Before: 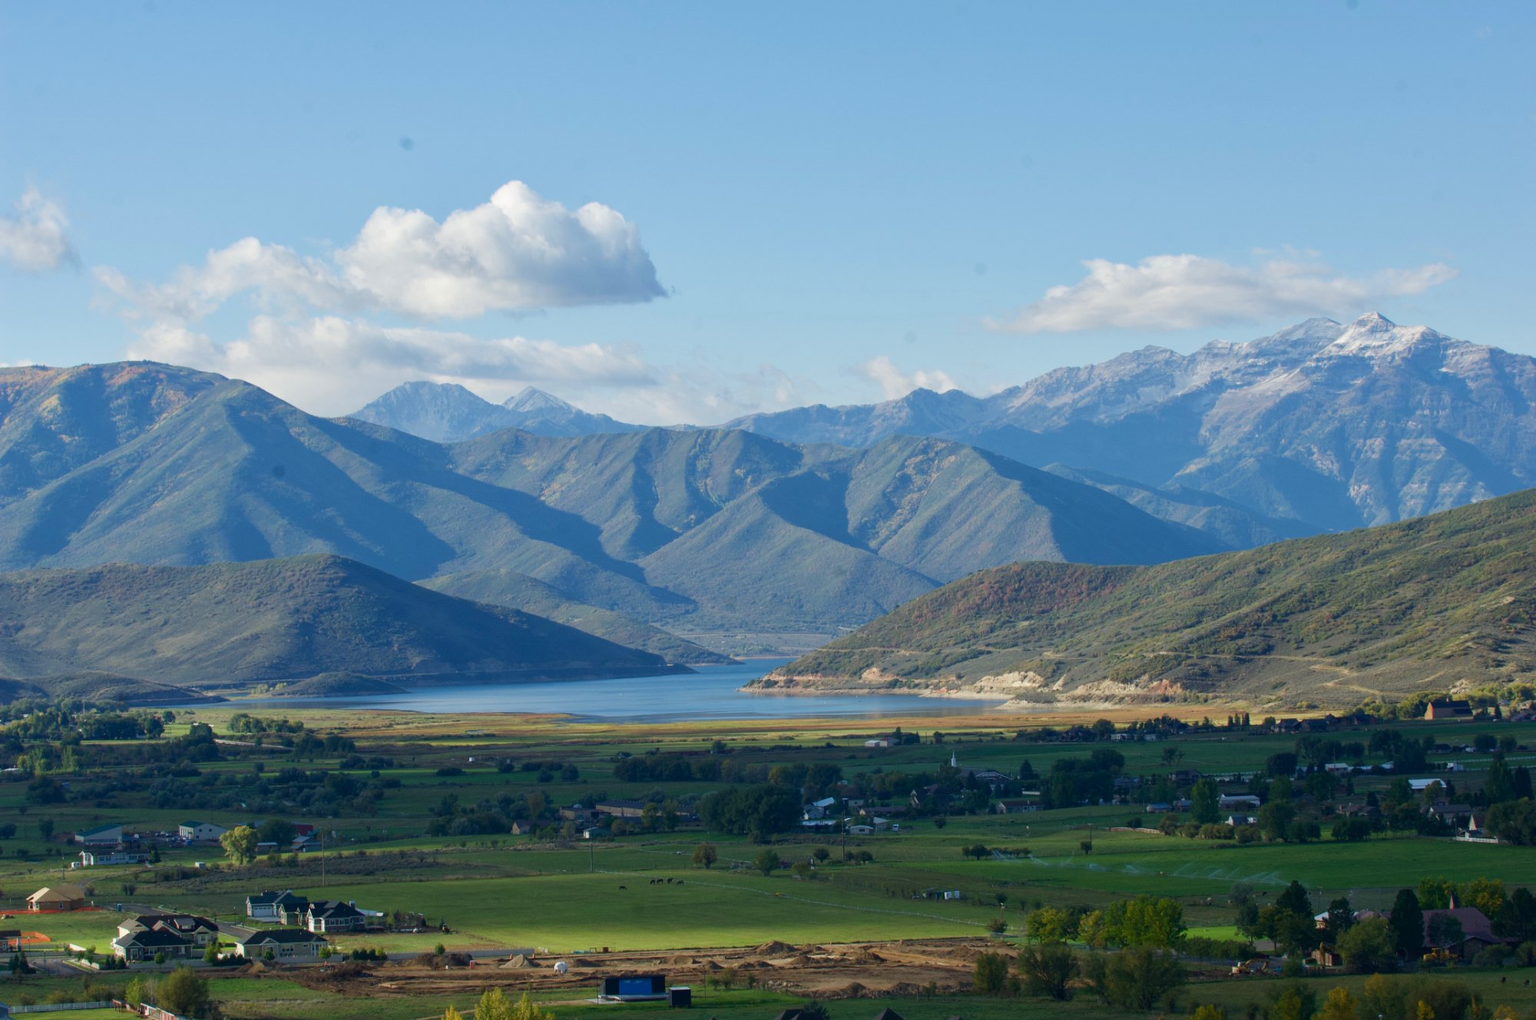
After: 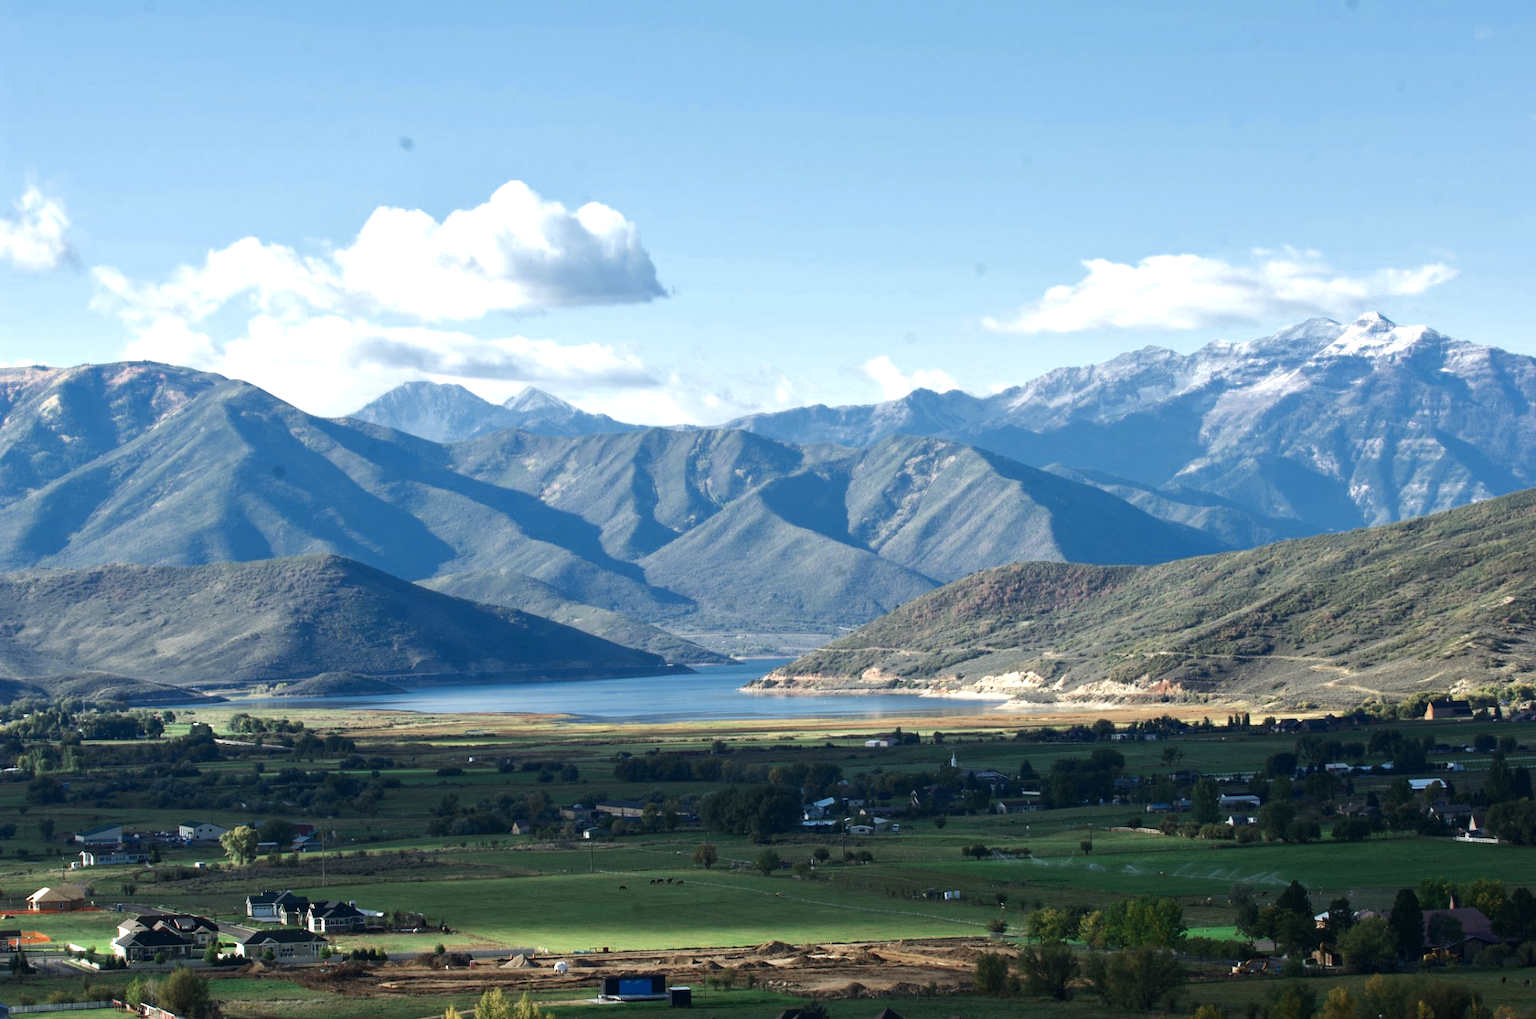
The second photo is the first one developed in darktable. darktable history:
color zones: curves: ch0 [(0, 0.5) (0.125, 0.4) (0.25, 0.5) (0.375, 0.4) (0.5, 0.4) (0.625, 0.35) (0.75, 0.35) (0.875, 0.5)]; ch1 [(0, 0.35) (0.125, 0.45) (0.25, 0.35) (0.375, 0.35) (0.5, 0.35) (0.625, 0.35) (0.75, 0.45) (0.875, 0.35)]; ch2 [(0, 0.6) (0.125, 0.5) (0.25, 0.5) (0.375, 0.6) (0.5, 0.6) (0.625, 0.5) (0.75, 0.5) (0.875, 0.5)]
exposure: exposure 0.367 EV, compensate highlight preservation false
tone equalizer: -8 EV -0.75 EV, -7 EV -0.7 EV, -6 EV -0.6 EV, -5 EV -0.4 EV, -3 EV 0.4 EV, -2 EV 0.6 EV, -1 EV 0.7 EV, +0 EV 0.75 EV, edges refinement/feathering 500, mask exposure compensation -1.57 EV, preserve details no
